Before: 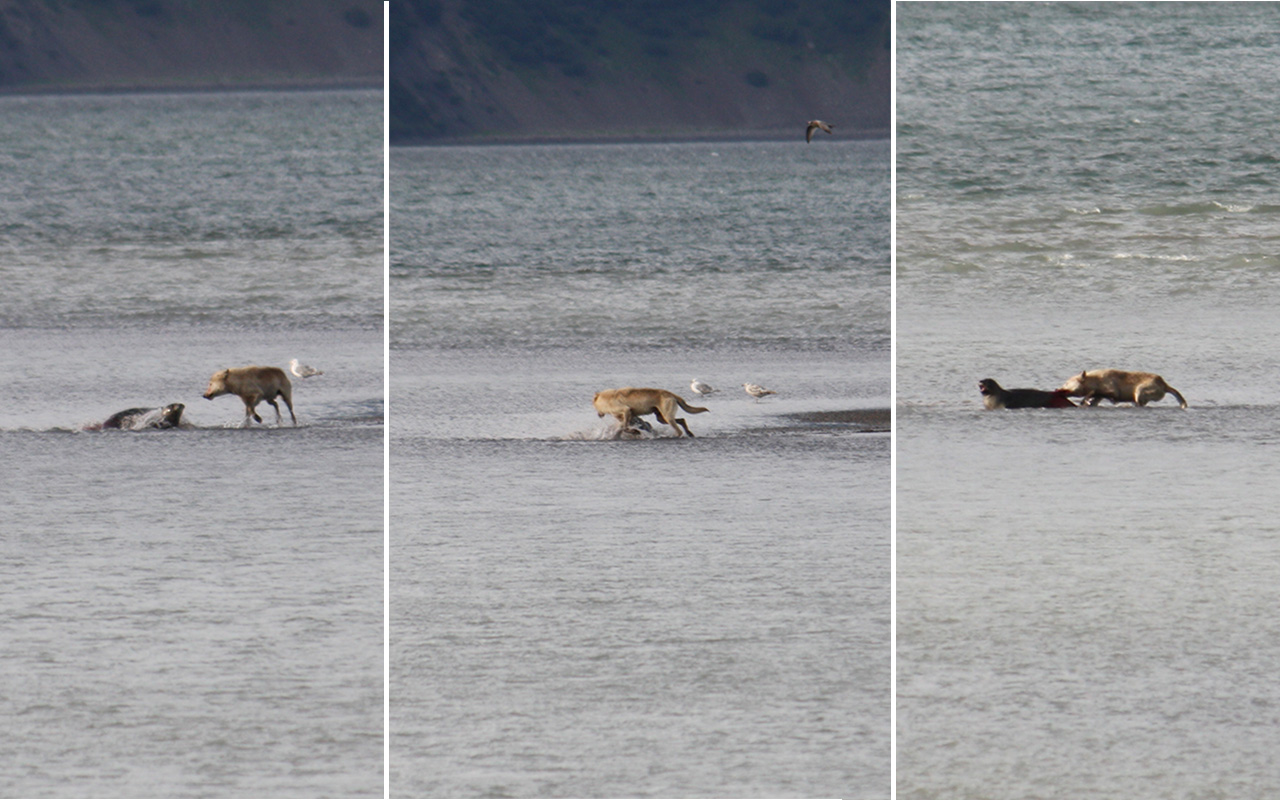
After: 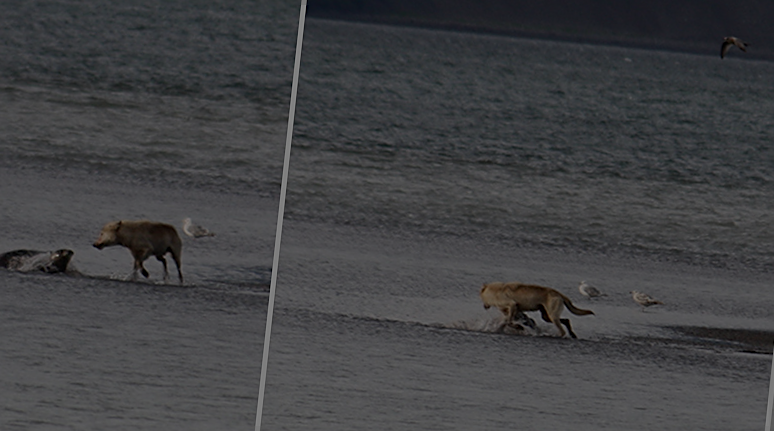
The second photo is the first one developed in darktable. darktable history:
crop and rotate: angle -6.2°, left 2.014%, top 6.921%, right 27.403%, bottom 30.083%
exposure: exposure -2.388 EV, compensate highlight preservation false
sharpen: amount 0.595
